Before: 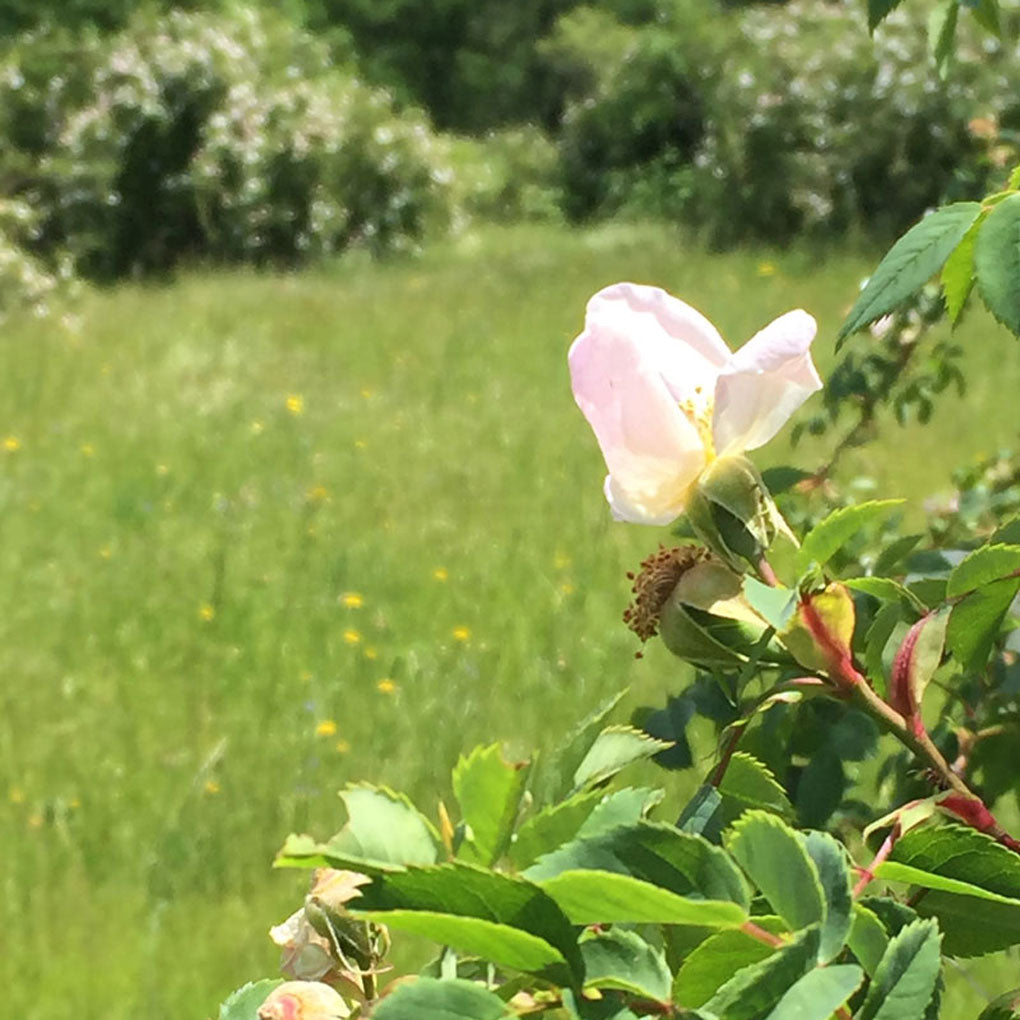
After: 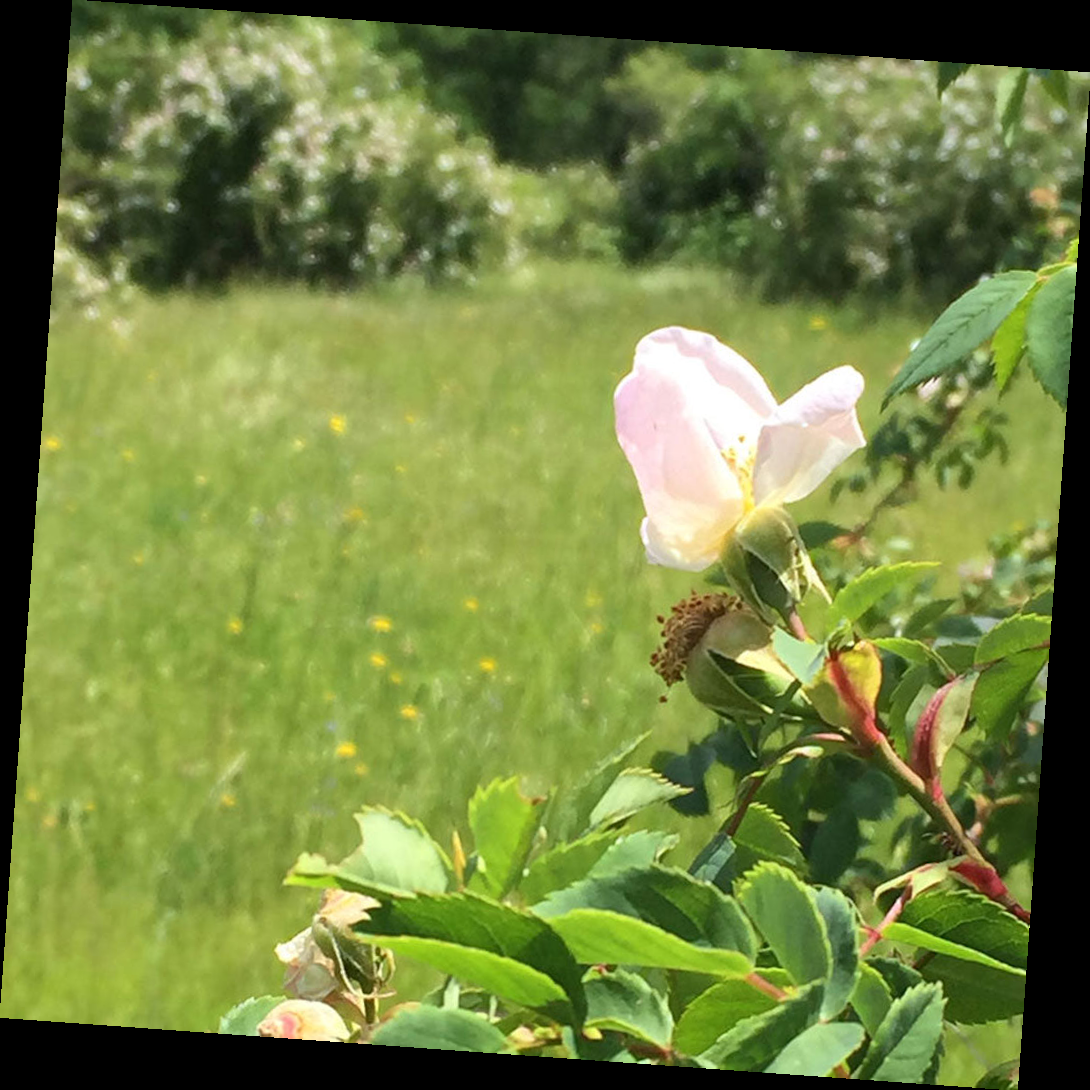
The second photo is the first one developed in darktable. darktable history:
rotate and perspective: rotation 4.1°, automatic cropping off
contrast brightness saturation: contrast 0.05
